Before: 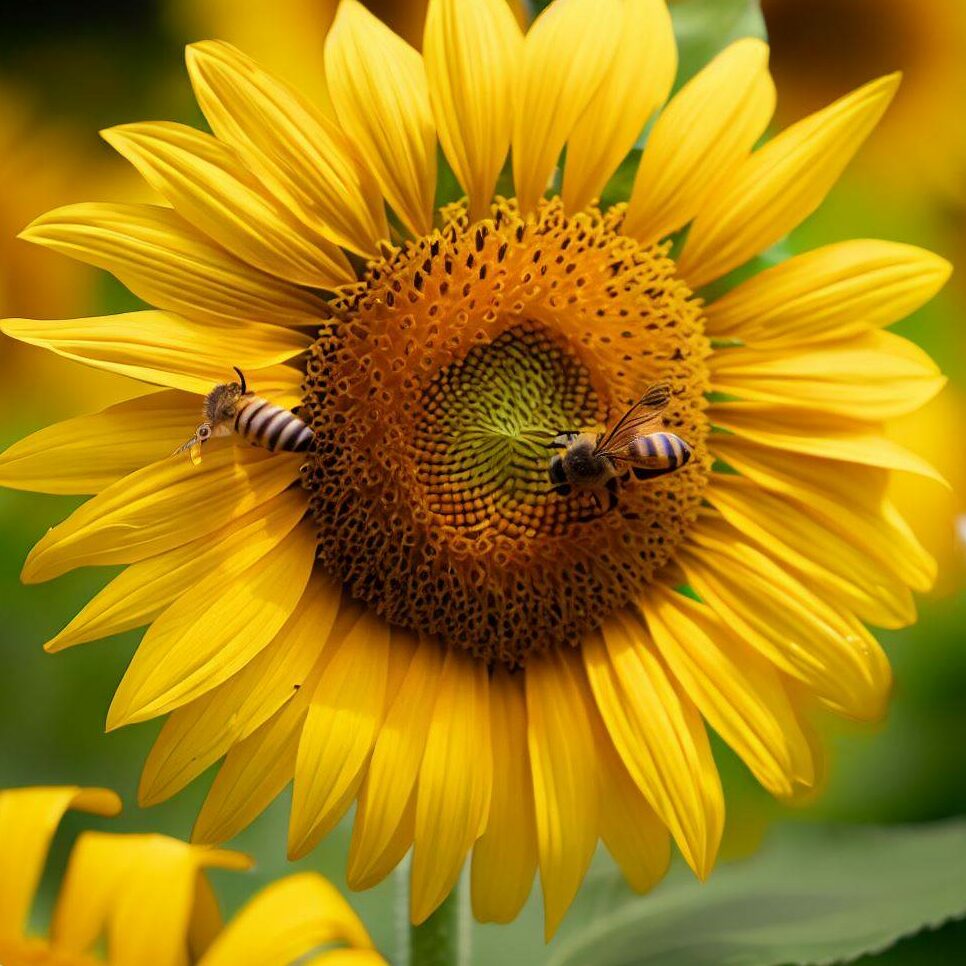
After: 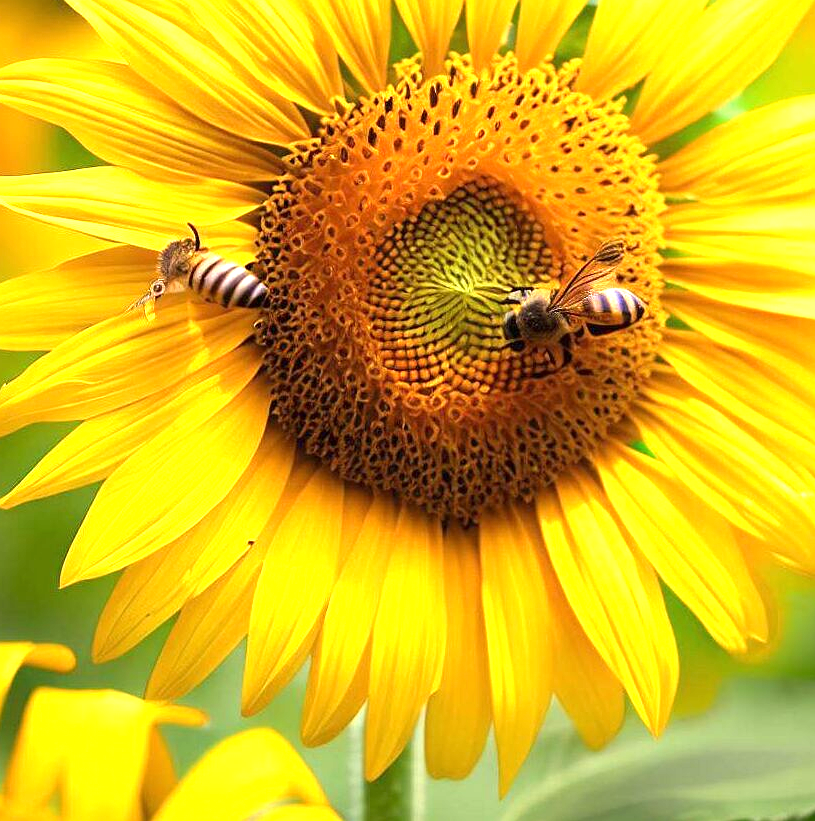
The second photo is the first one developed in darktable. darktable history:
exposure: black level correction 0, exposure 1.199 EV, compensate highlight preservation false
crop and rotate: left 4.851%, top 14.973%, right 10.684%
sharpen: radius 1.229, amount 0.304, threshold 0.177
